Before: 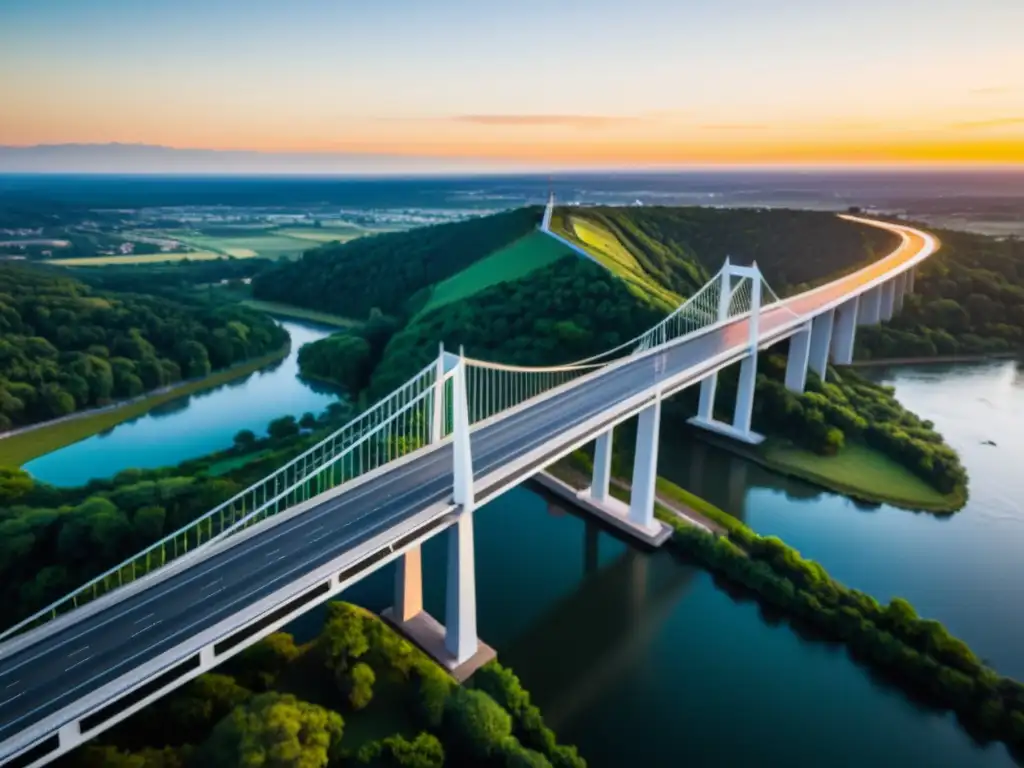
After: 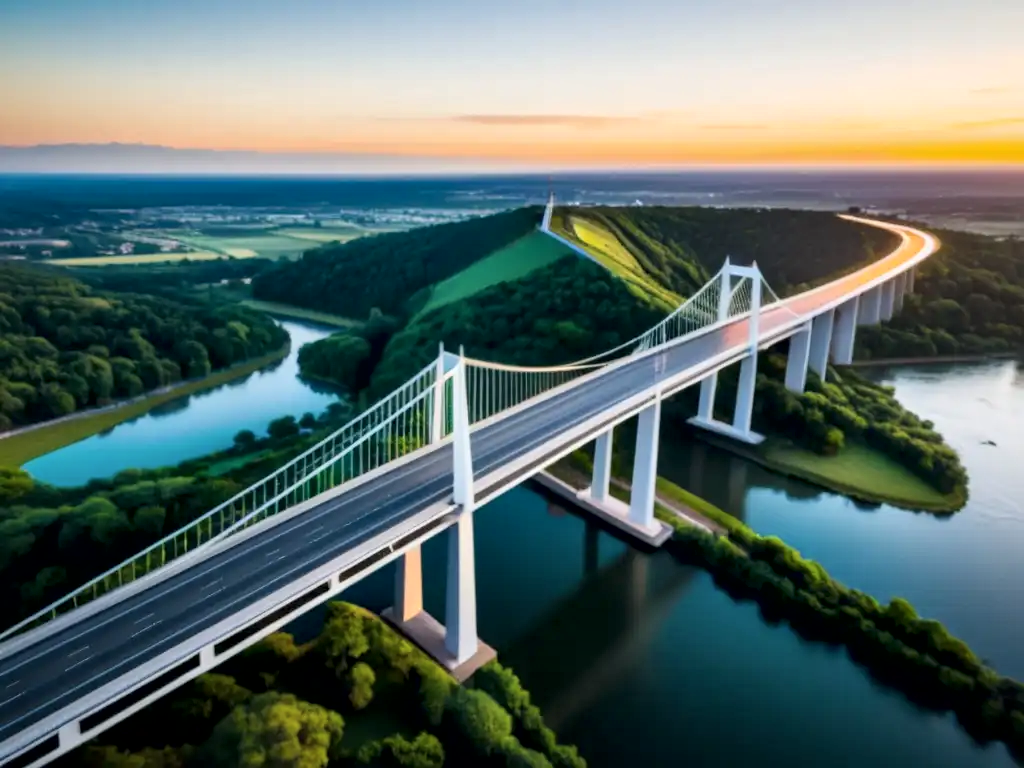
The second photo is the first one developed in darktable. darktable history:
local contrast: mode bilateral grid, contrast 25, coarseness 60, detail 151%, midtone range 0.2
